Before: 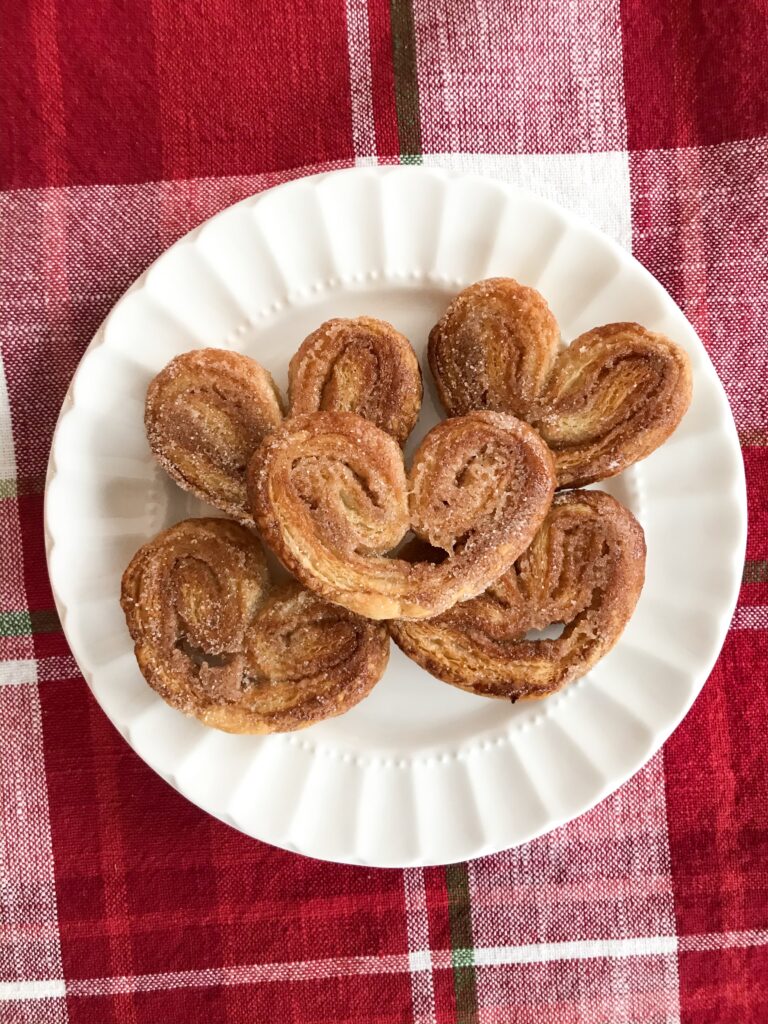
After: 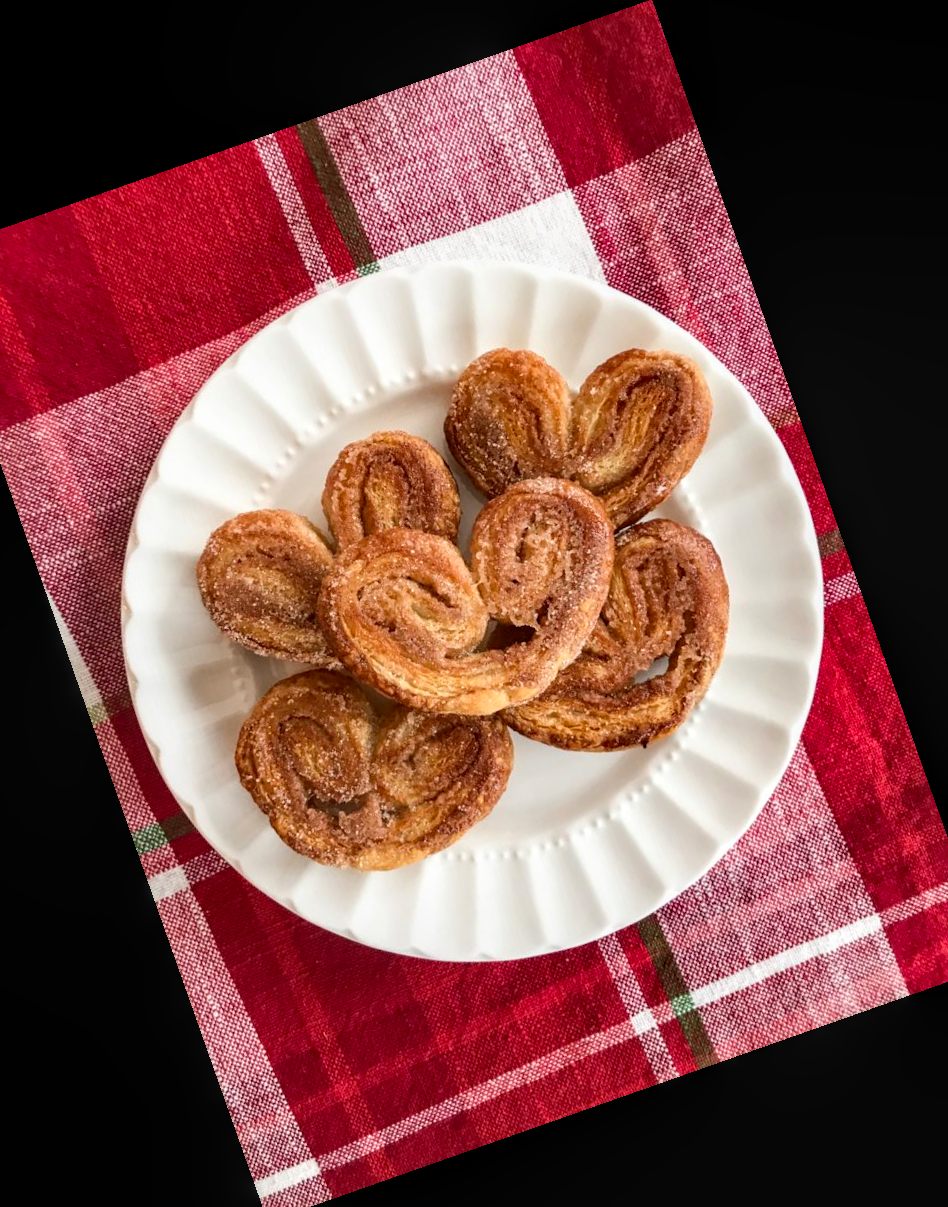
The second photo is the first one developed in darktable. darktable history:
local contrast: on, module defaults
crop and rotate: angle 19.43°, left 6.812%, right 4.125%, bottom 1.087%
